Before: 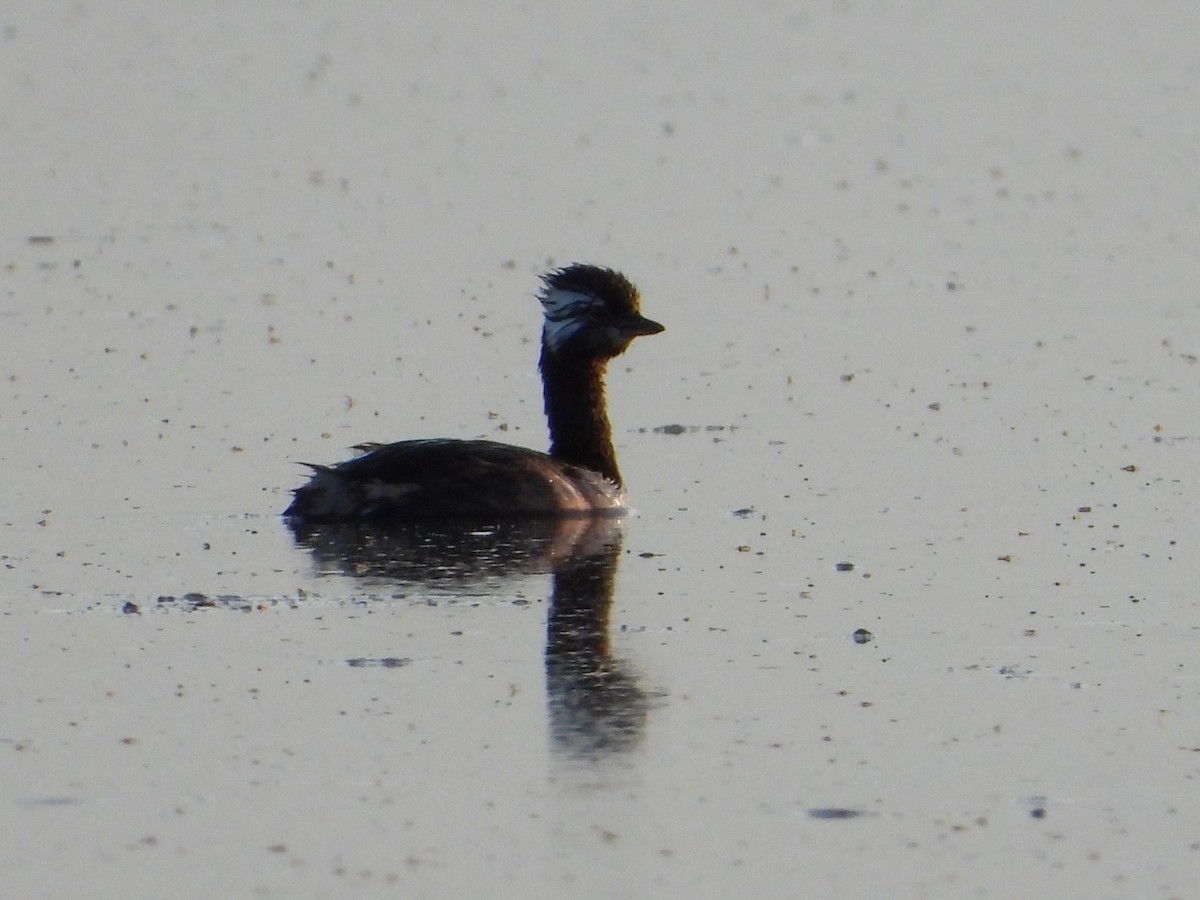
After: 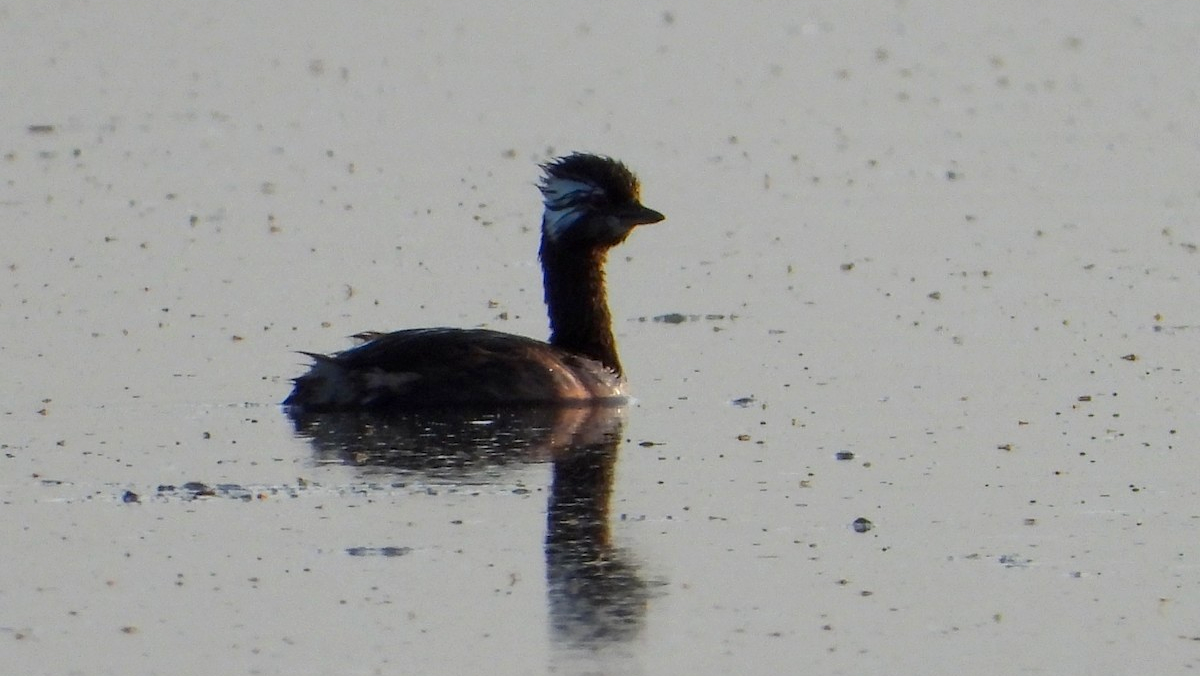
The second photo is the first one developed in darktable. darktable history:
contrast brightness saturation: contrast 0.037, saturation 0.165
crop and rotate: top 12.342%, bottom 12.485%
local contrast: highlights 104%, shadows 100%, detail 119%, midtone range 0.2
